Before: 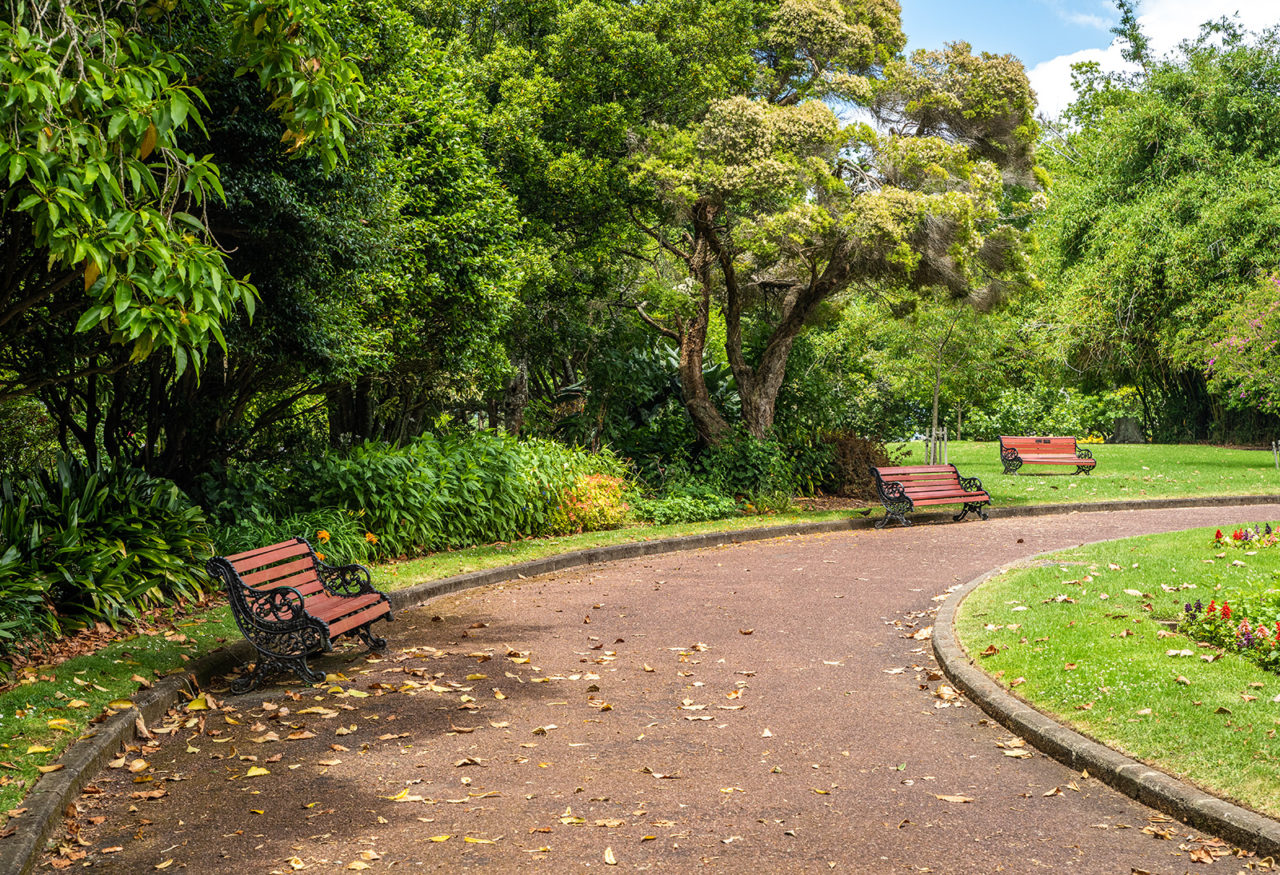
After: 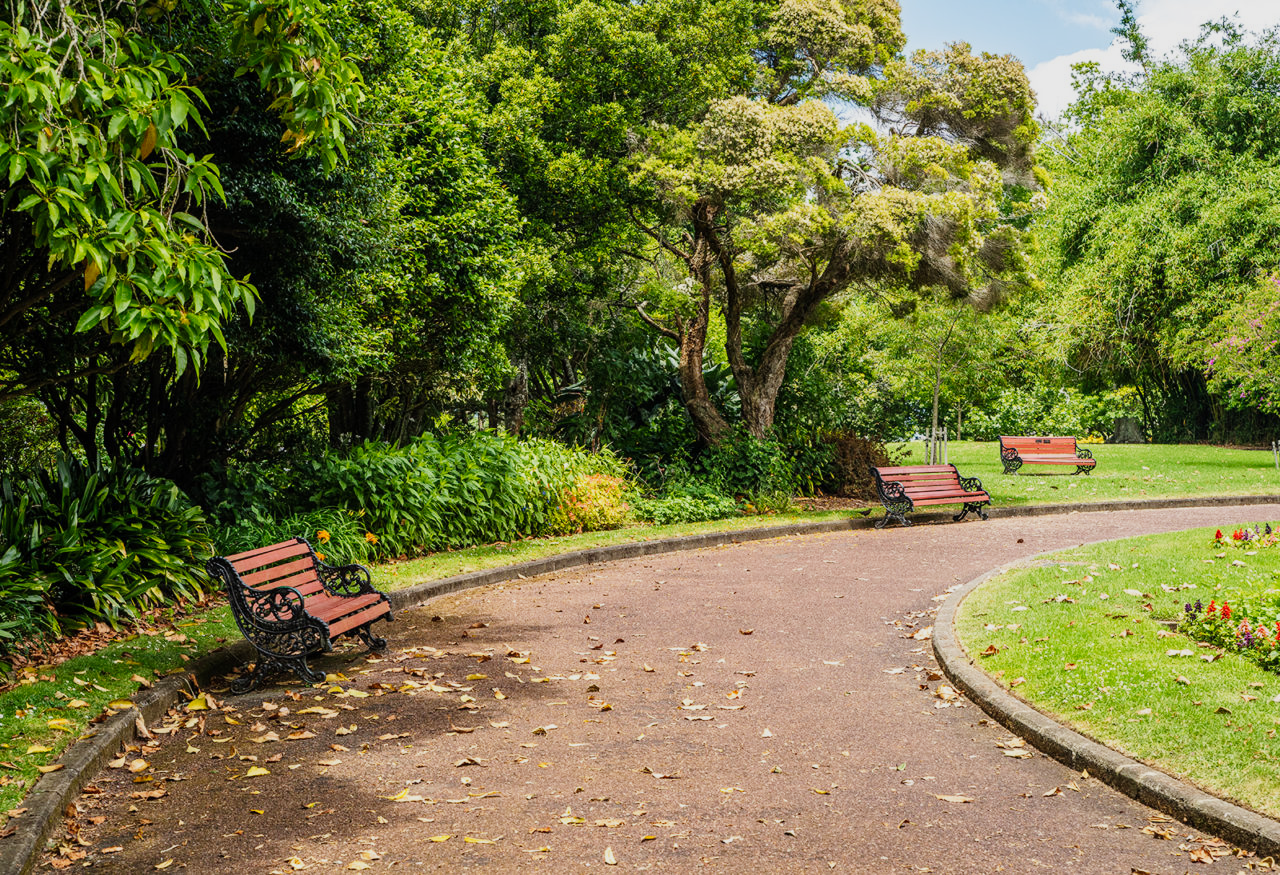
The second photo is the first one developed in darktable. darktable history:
exposure: compensate highlight preservation false
tone curve: curves: ch0 [(0, 0) (0.091, 0.066) (0.184, 0.16) (0.491, 0.519) (0.748, 0.765) (1, 0.919)]; ch1 [(0, 0) (0.179, 0.173) (0.322, 0.32) (0.424, 0.424) (0.502, 0.5) (0.56, 0.575) (0.631, 0.675) (0.777, 0.806) (1, 1)]; ch2 [(0, 0) (0.434, 0.447) (0.497, 0.498) (0.539, 0.566) (0.676, 0.691) (1, 1)], preserve colors none
